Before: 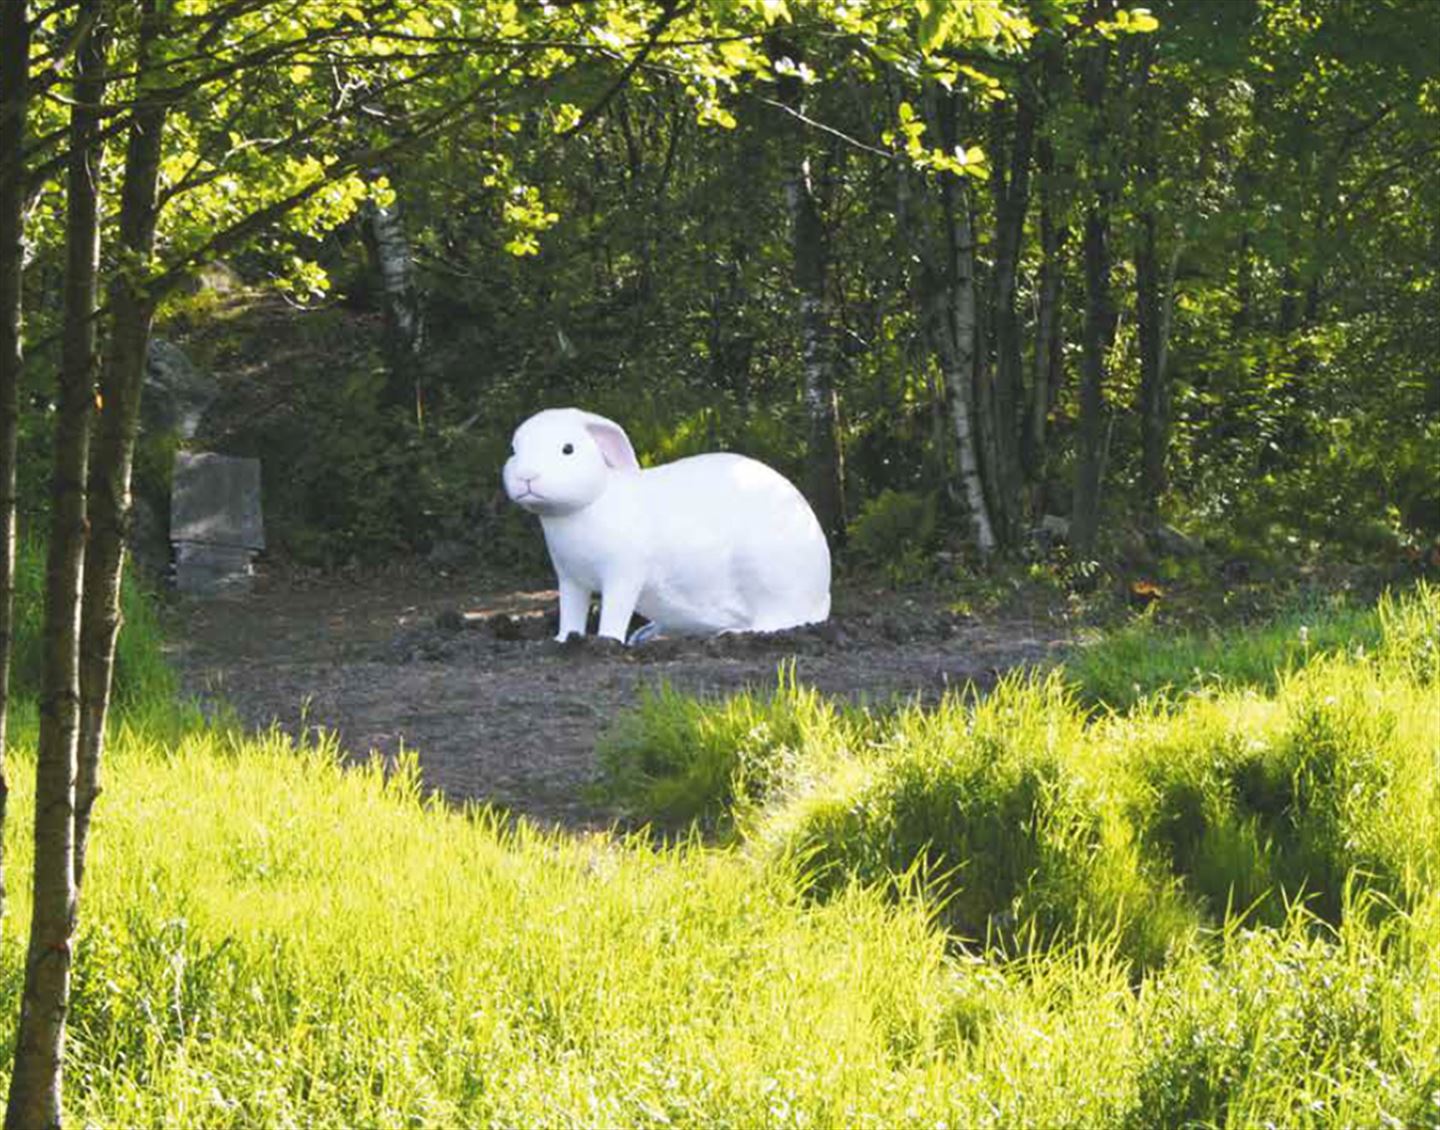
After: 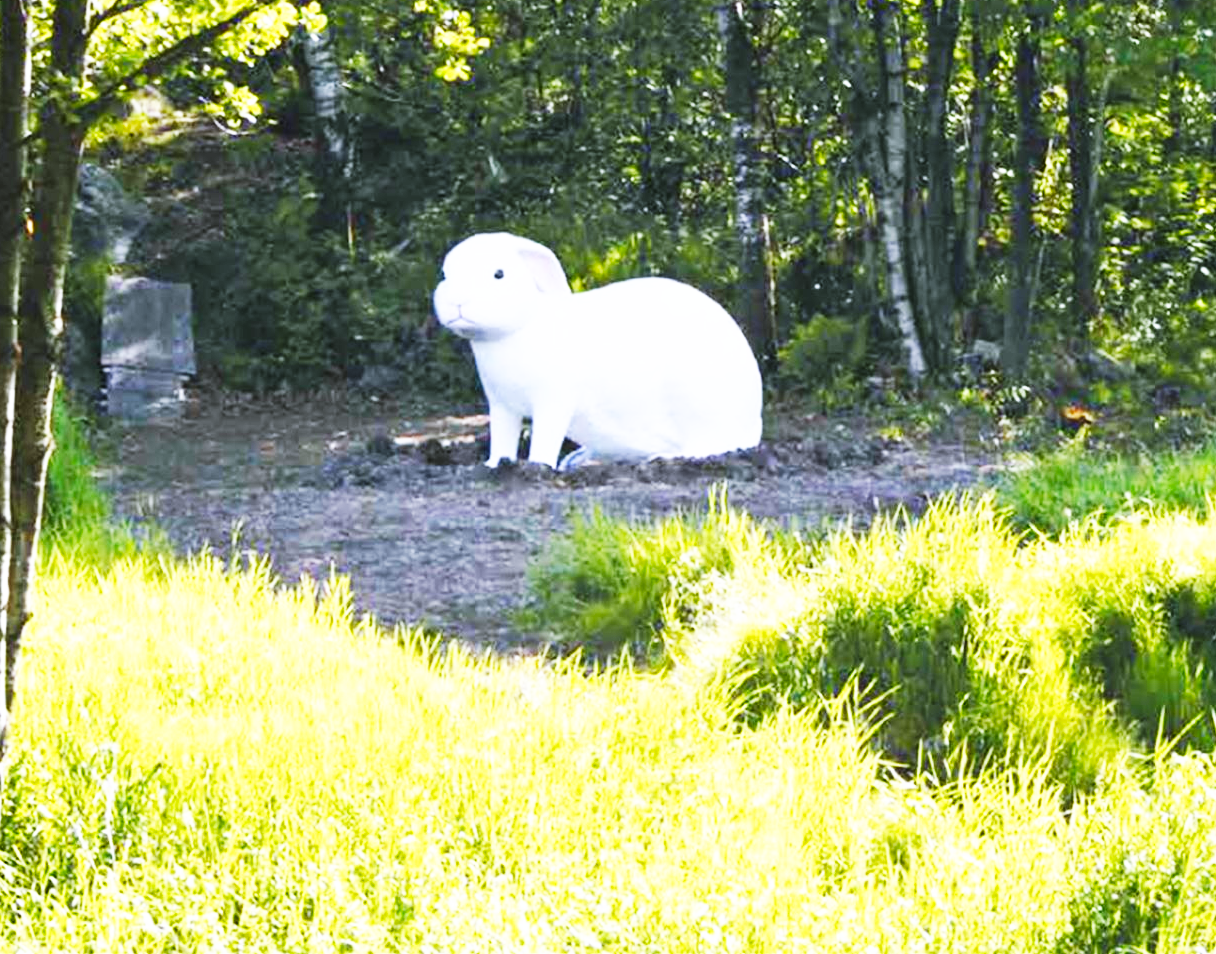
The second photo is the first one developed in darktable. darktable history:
crop and rotate: left 4.842%, top 15.51%, right 10.668%
base curve: curves: ch0 [(0, 0) (0.007, 0.004) (0.027, 0.03) (0.046, 0.07) (0.207, 0.54) (0.442, 0.872) (0.673, 0.972) (1, 1)], preserve colors none
white balance: red 0.967, blue 1.119, emerald 0.756
